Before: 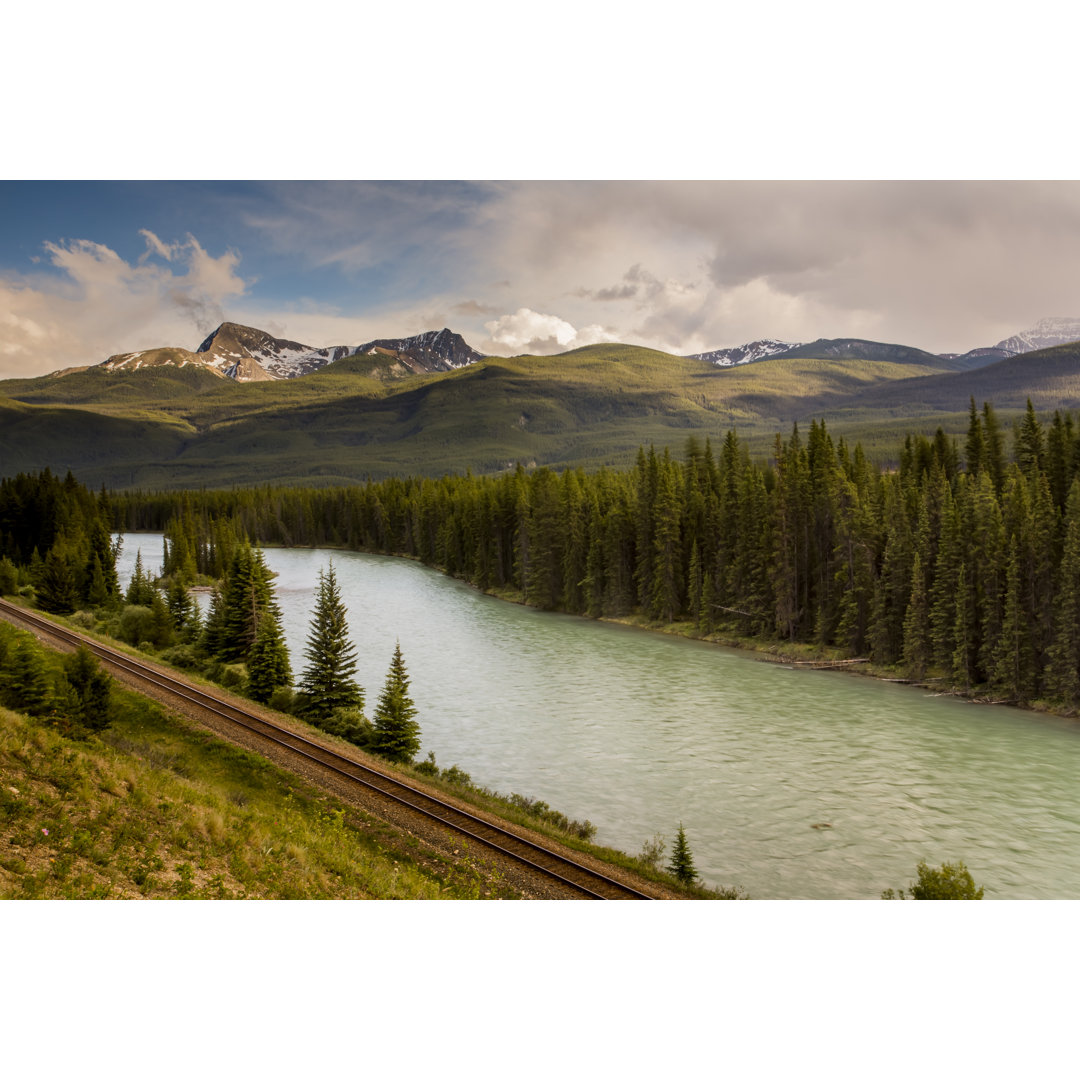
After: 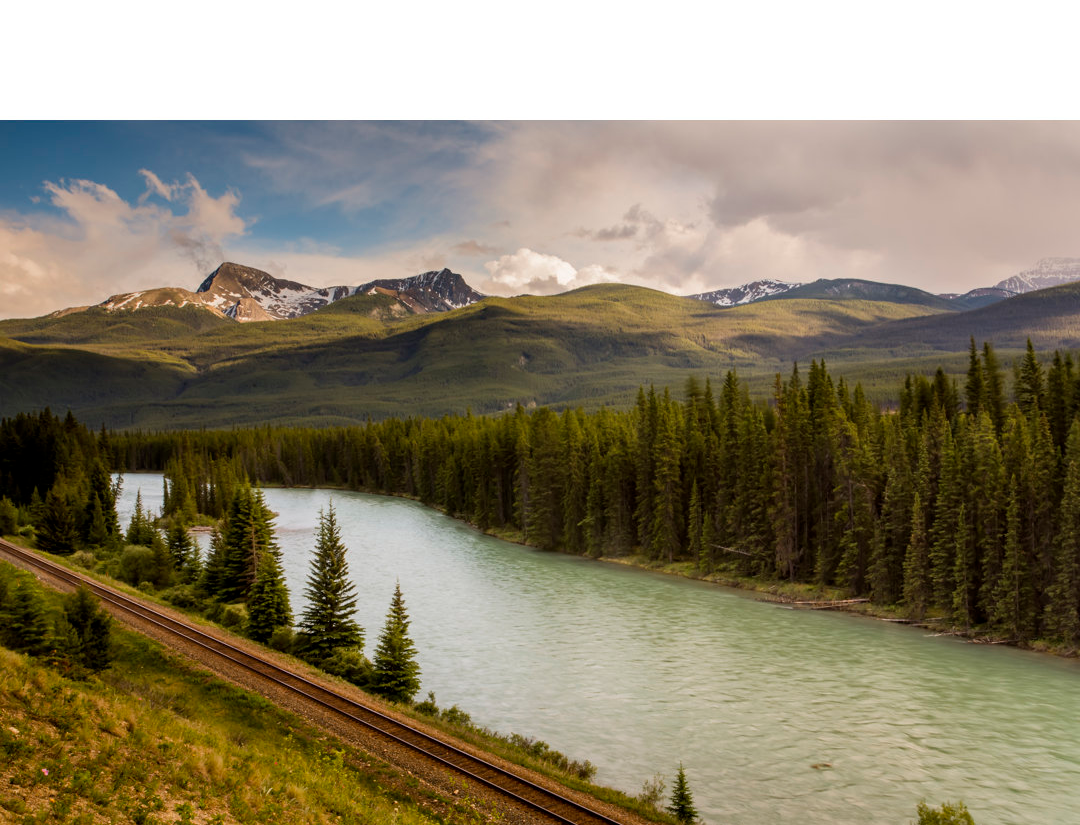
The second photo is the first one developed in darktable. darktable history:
crop: top 5.622%, bottom 17.901%
